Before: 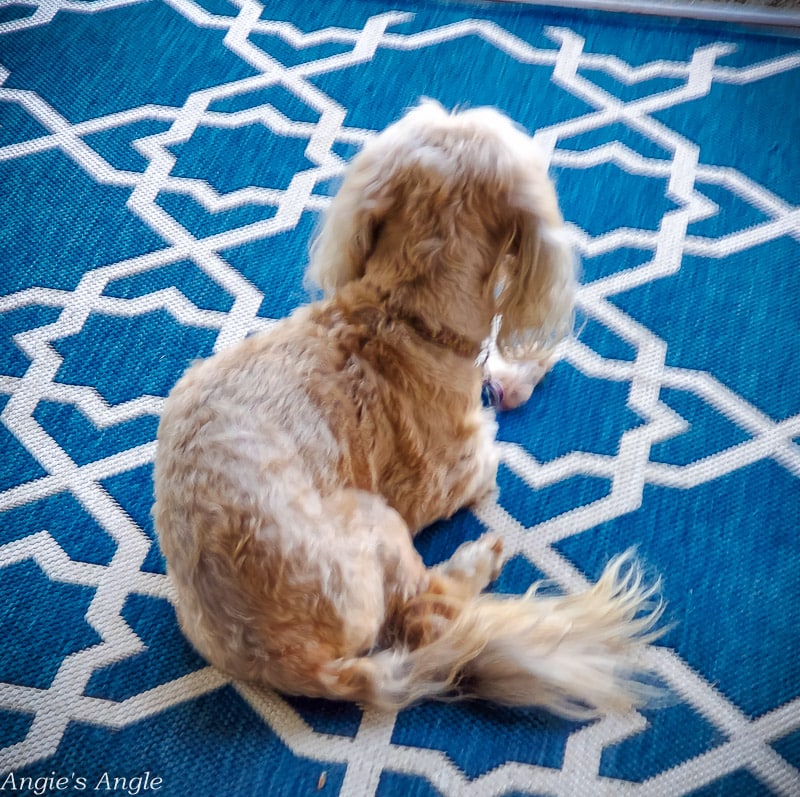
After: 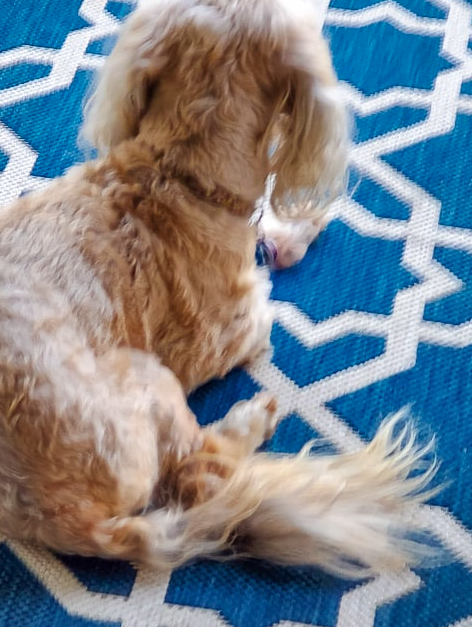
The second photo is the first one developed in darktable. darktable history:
crop and rotate: left 28.256%, top 17.734%, right 12.656%, bottom 3.573%
shadows and highlights: low approximation 0.01, soften with gaussian
